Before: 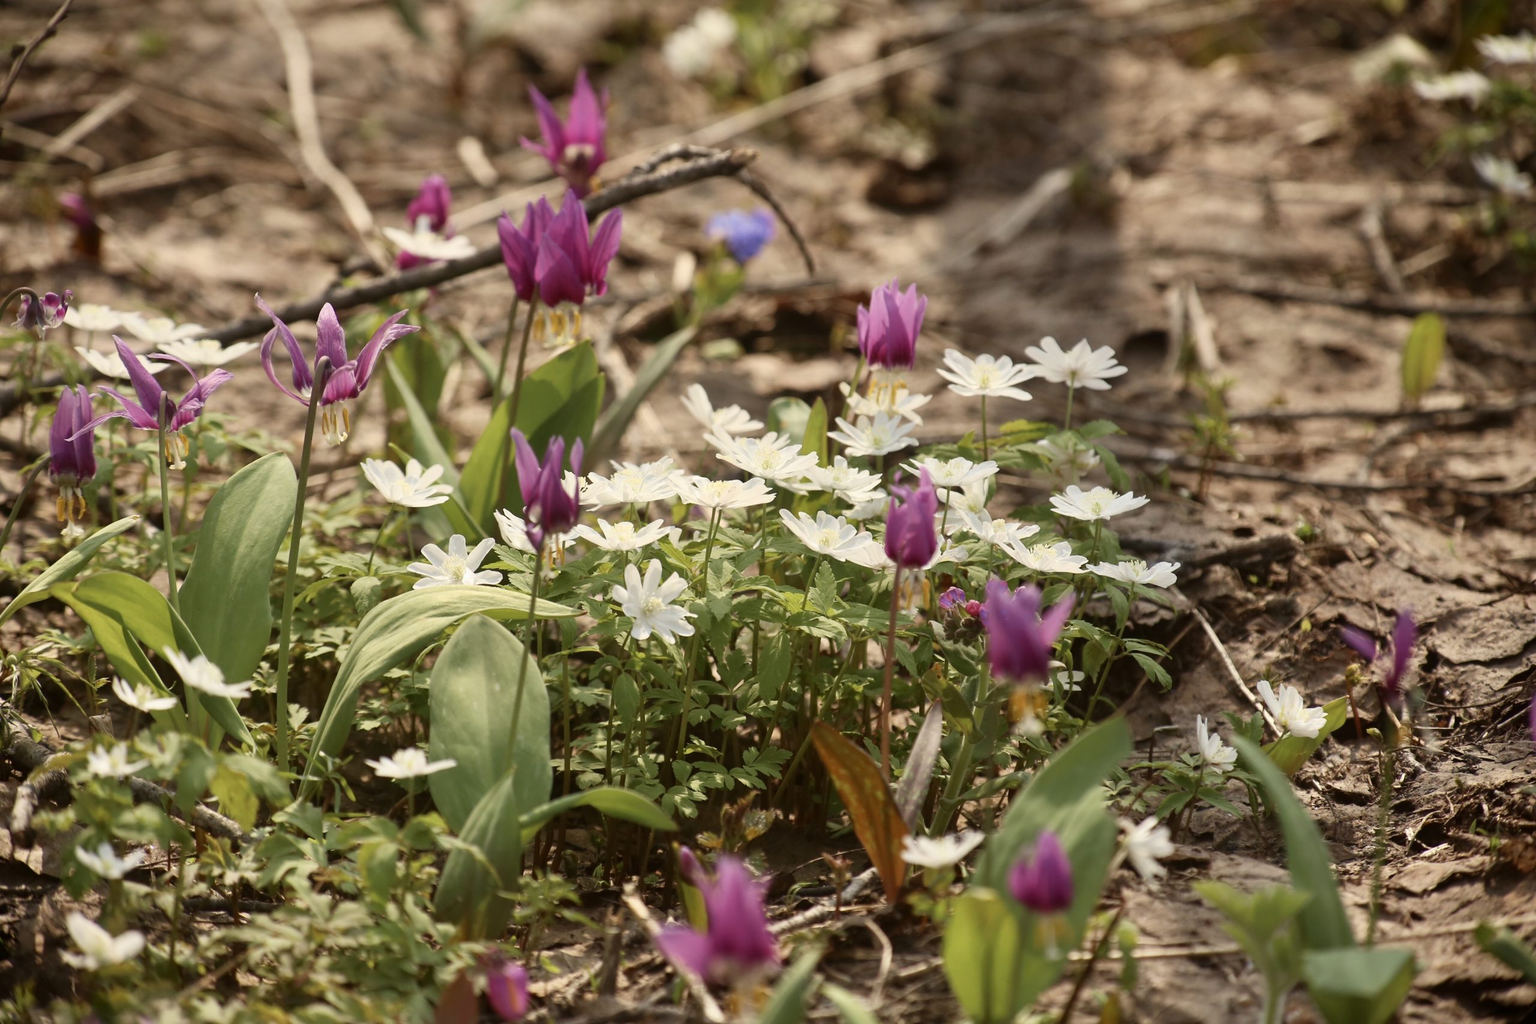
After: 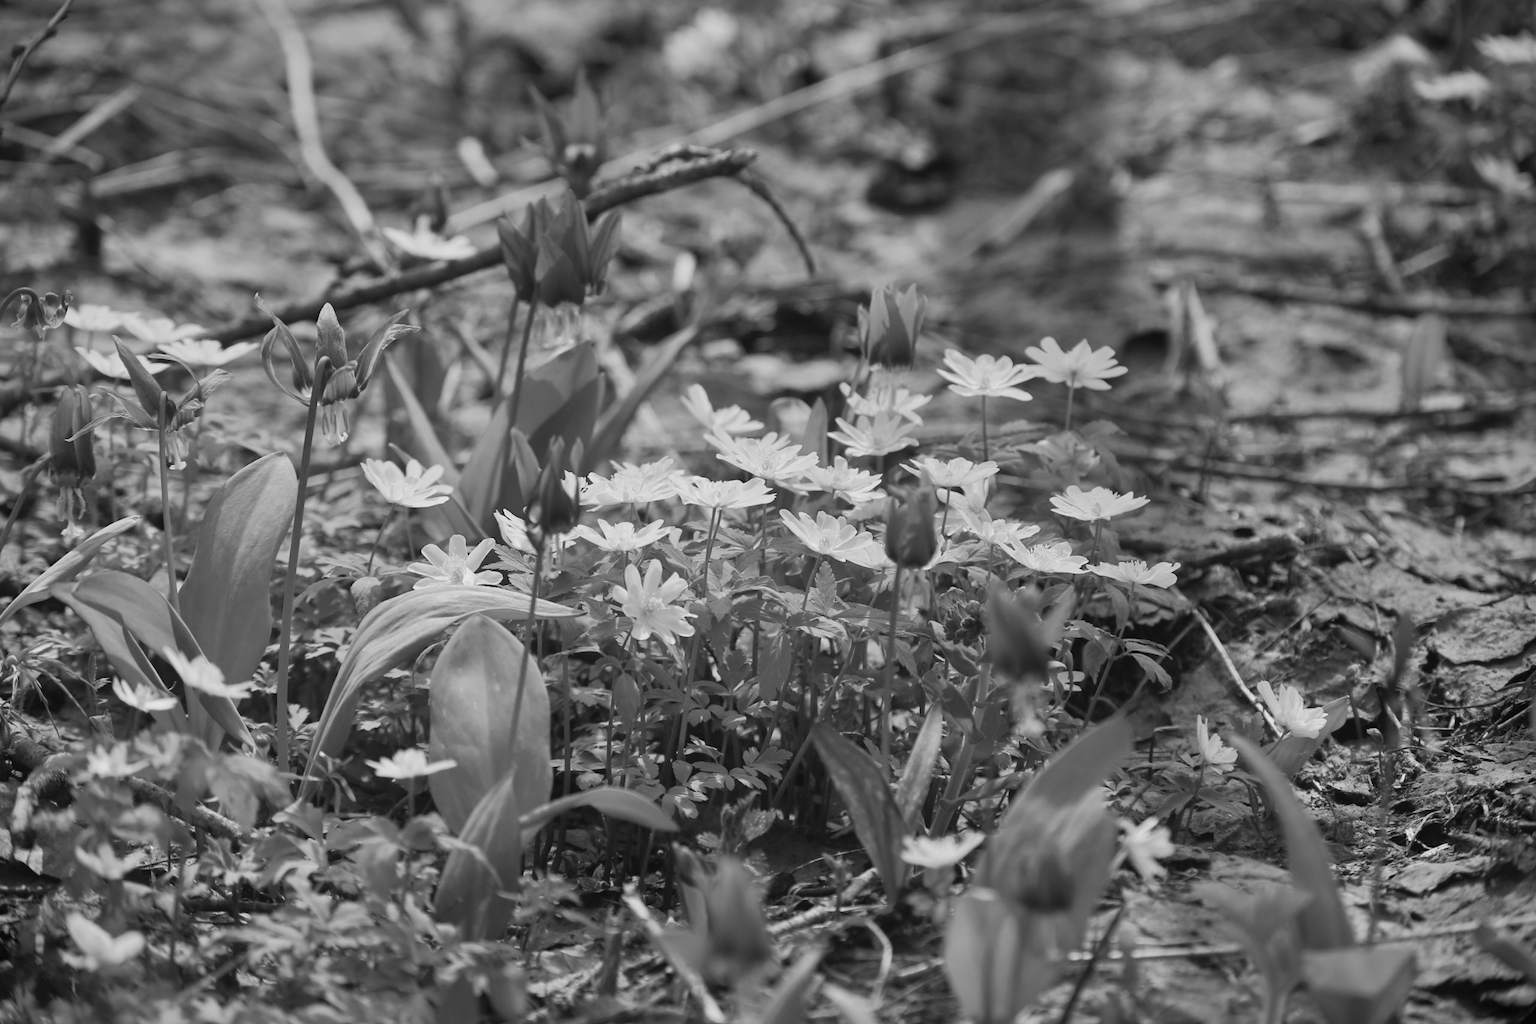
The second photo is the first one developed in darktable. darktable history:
shadows and highlights: on, module defaults
white balance: red 0.931, blue 1.11
color calibration: illuminant as shot in camera, x 0.442, y 0.413, temperature 2903.13 K
monochrome: a 32, b 64, size 2.3
